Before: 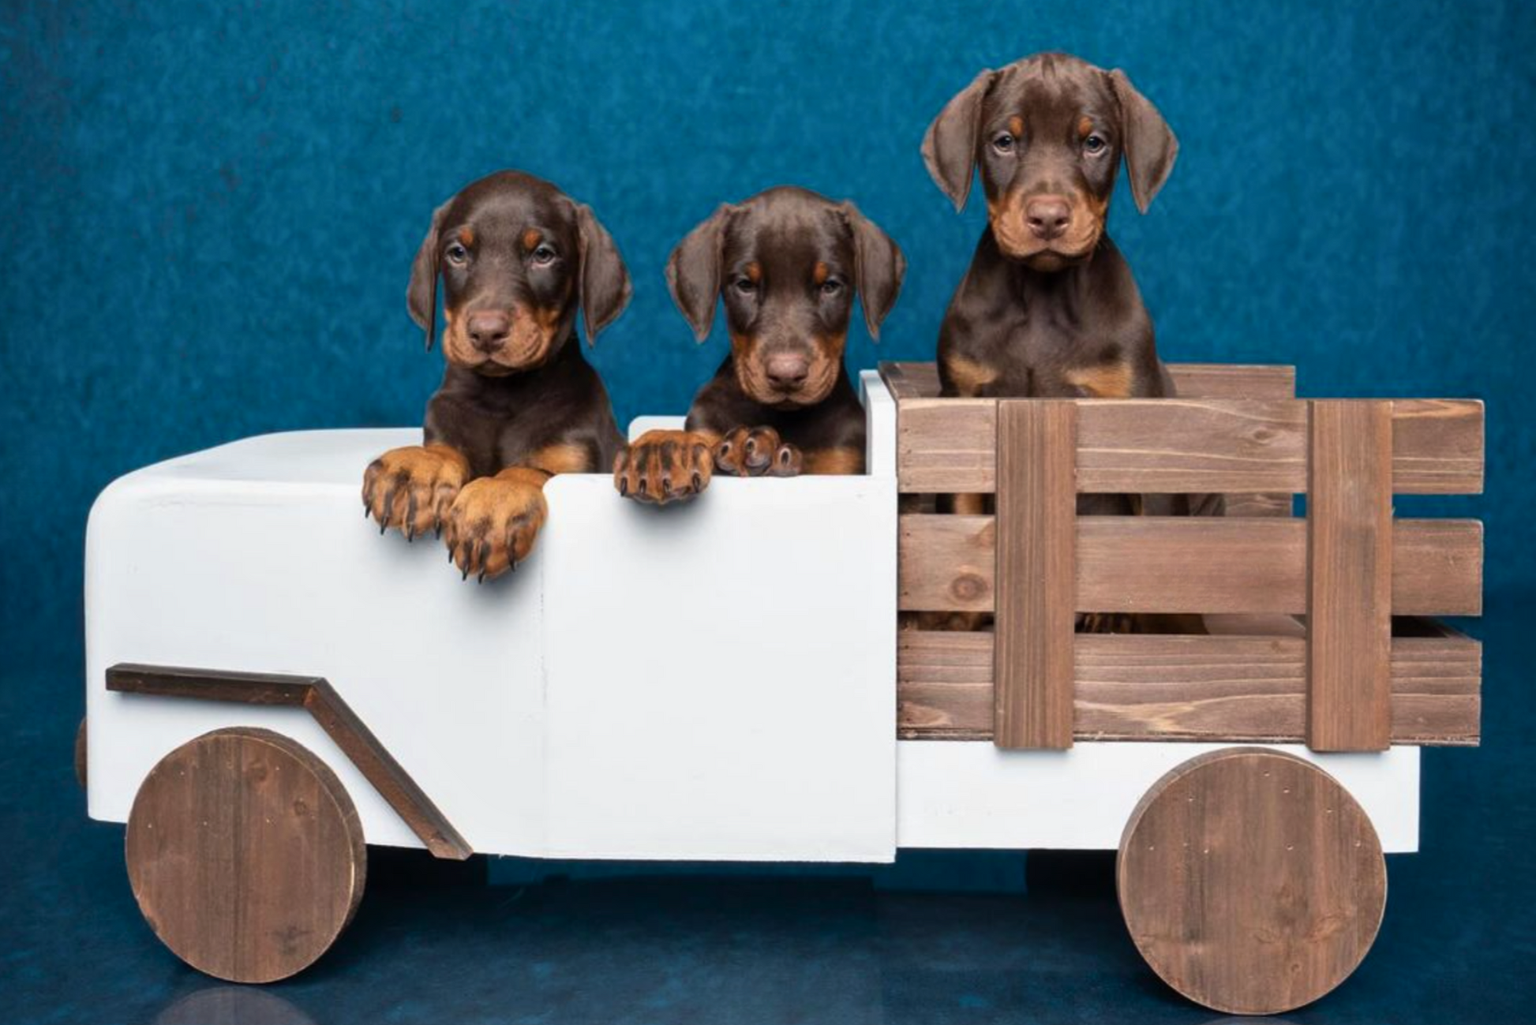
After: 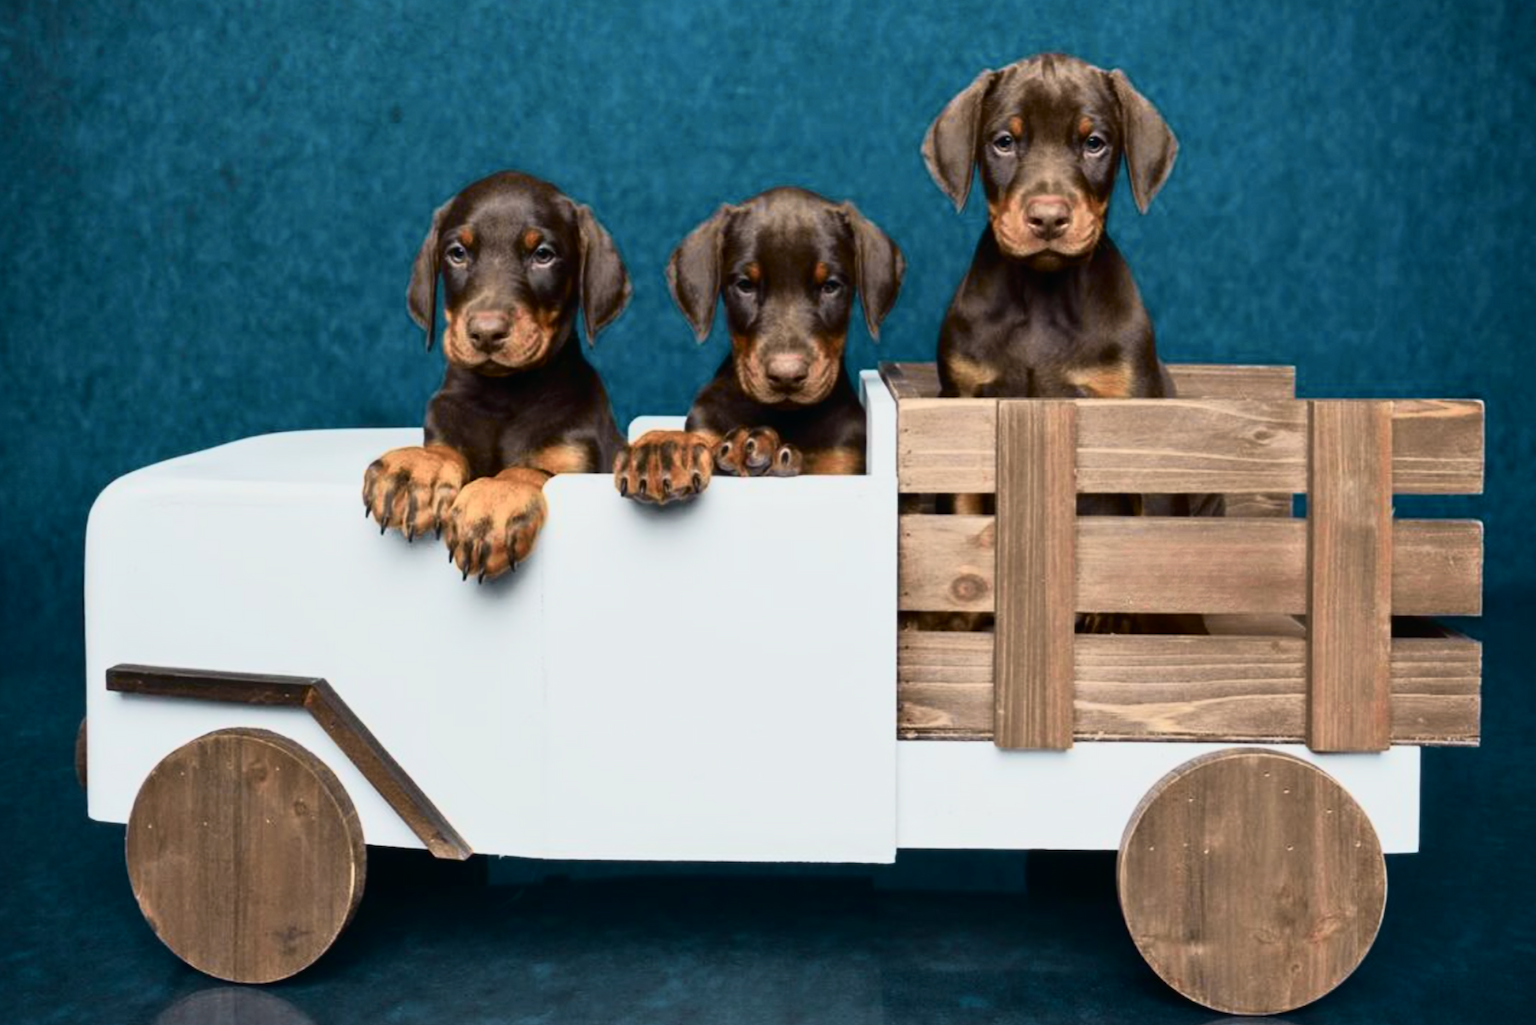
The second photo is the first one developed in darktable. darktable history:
tone curve: curves: ch0 [(0, 0.008) (0.081, 0.044) (0.177, 0.123) (0.283, 0.253) (0.427, 0.441) (0.495, 0.524) (0.661, 0.756) (0.796, 0.859) (1, 0.951)]; ch1 [(0, 0) (0.161, 0.092) (0.35, 0.33) (0.392, 0.392) (0.427, 0.426) (0.479, 0.472) (0.505, 0.5) (0.521, 0.519) (0.567, 0.556) (0.583, 0.588) (0.625, 0.627) (0.678, 0.733) (1, 1)]; ch2 [(0, 0) (0.346, 0.362) (0.404, 0.427) (0.502, 0.499) (0.523, 0.522) (0.544, 0.561) (0.58, 0.59) (0.629, 0.642) (0.717, 0.678) (1, 1)], color space Lab, independent channels, preserve colors none
